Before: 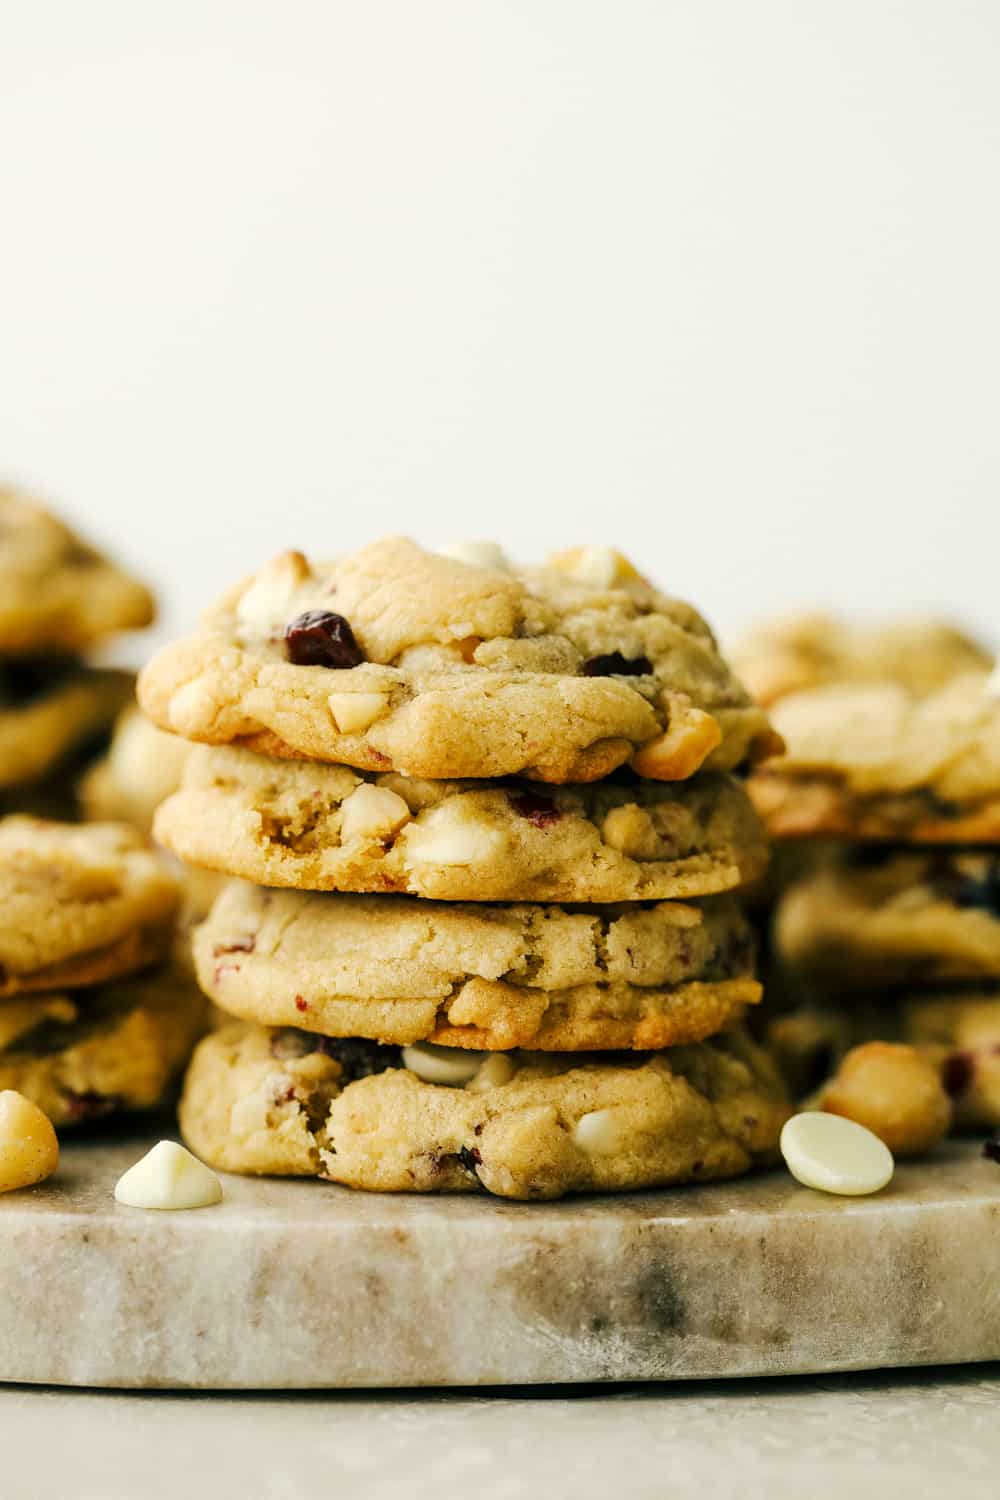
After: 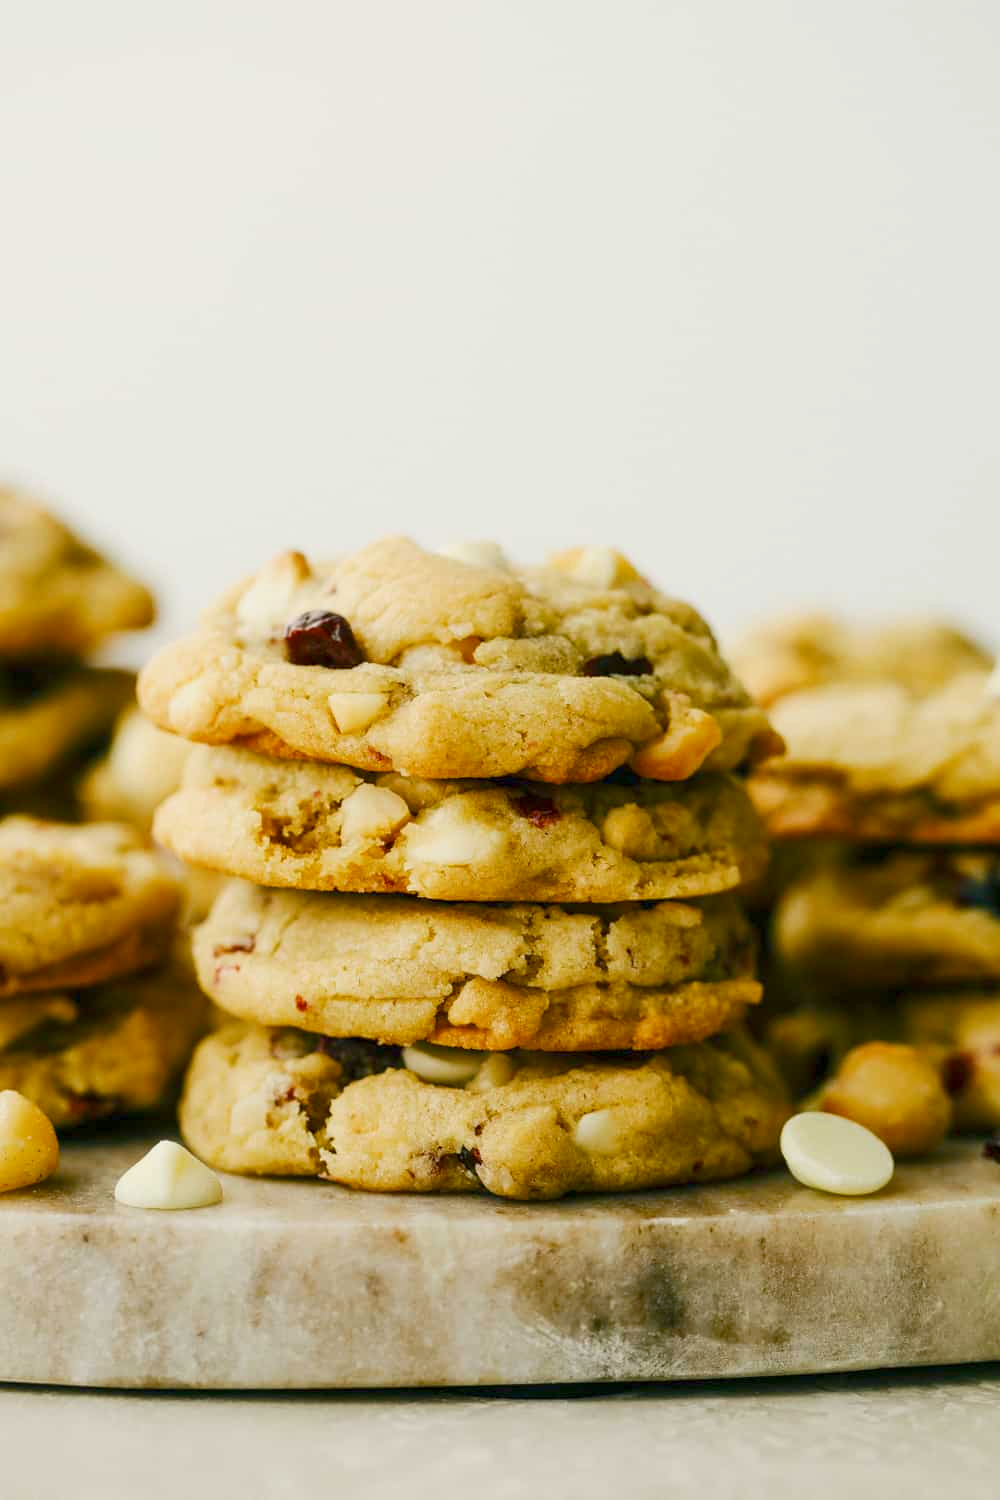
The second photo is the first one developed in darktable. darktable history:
color balance rgb: perceptual saturation grading › global saturation 20%, perceptual saturation grading › highlights -24.79%, perceptual saturation grading › shadows 25.882%, perceptual brilliance grading › global brilliance 15.638%, perceptual brilliance grading › shadows -34.777%, contrast -29.871%
